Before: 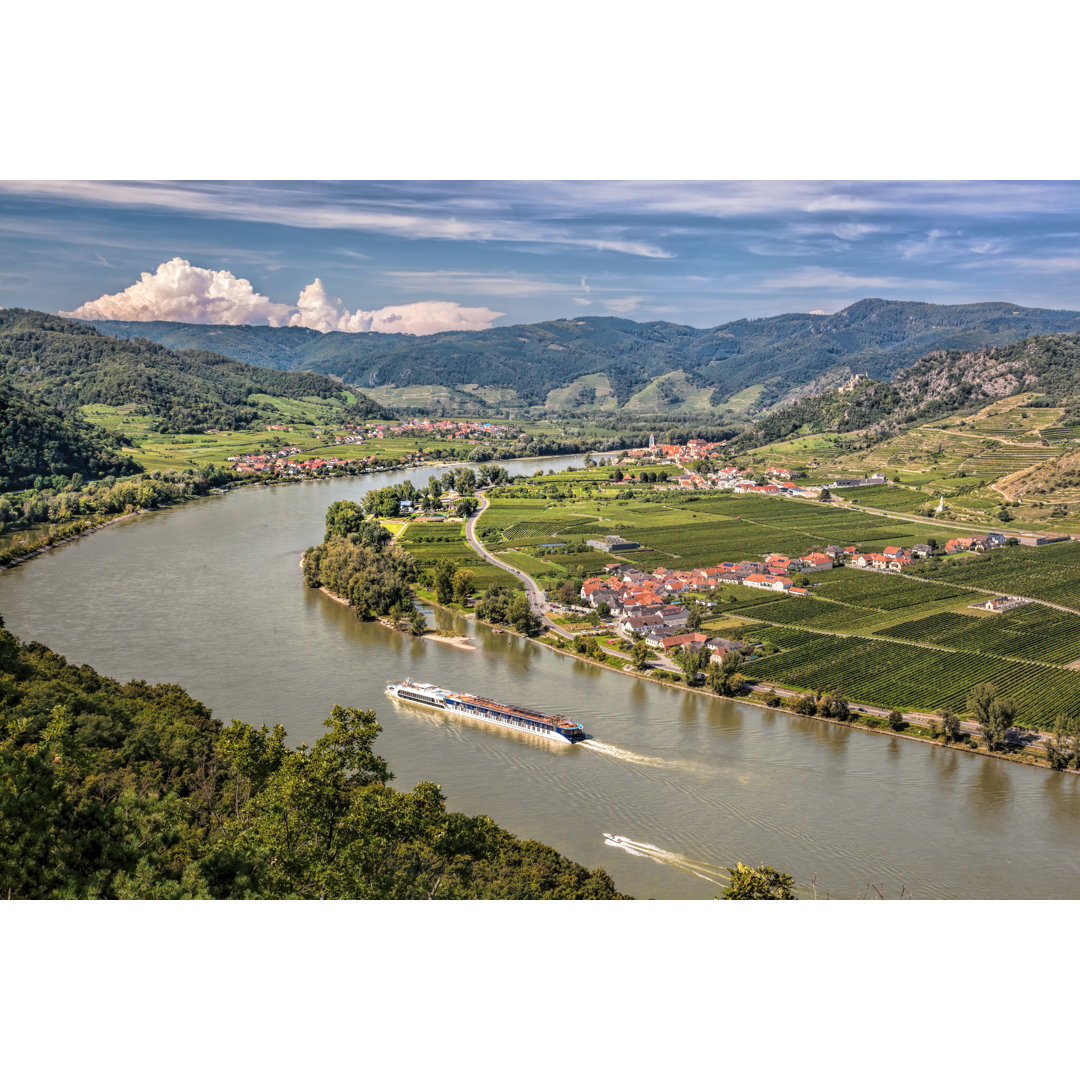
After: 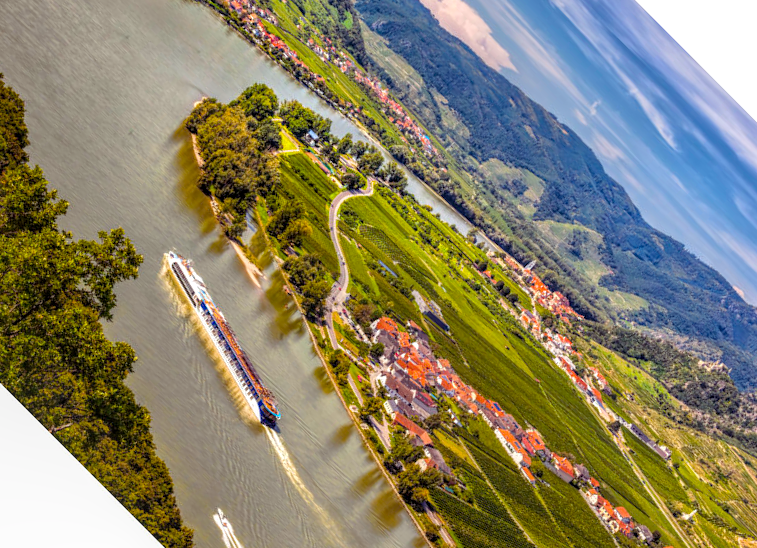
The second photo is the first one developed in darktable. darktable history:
local contrast: on, module defaults
color balance rgb: shadows lift › chroma 6.391%, shadows lift › hue 304.29°, perceptual saturation grading › global saturation 37.047%, perceptual saturation grading › shadows 34.534%, global vibrance 20%
crop and rotate: angle -45.08°, top 16.508%, right 0.808%, bottom 11.63%
